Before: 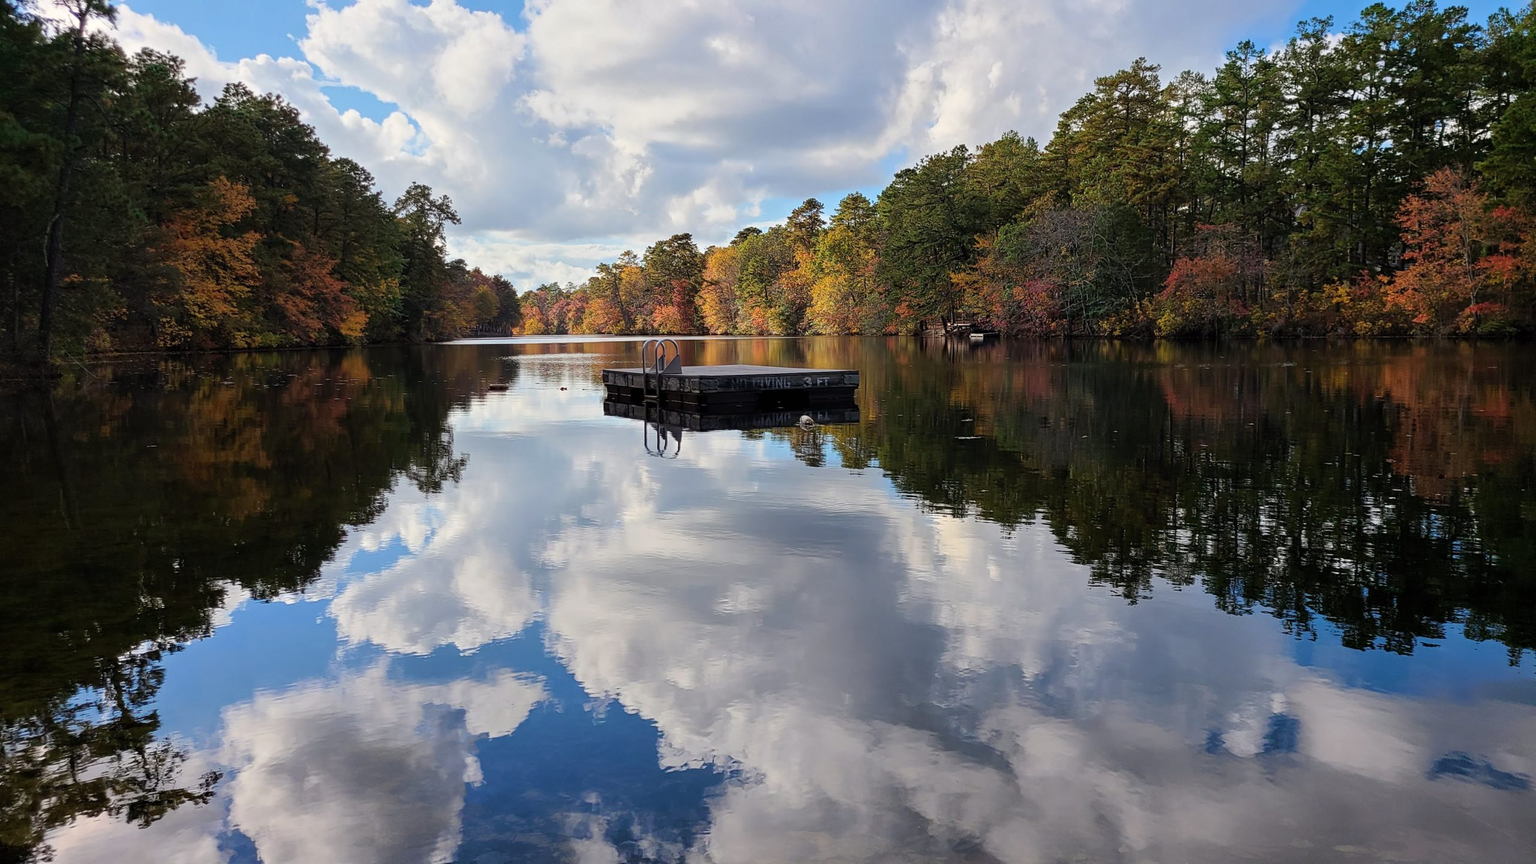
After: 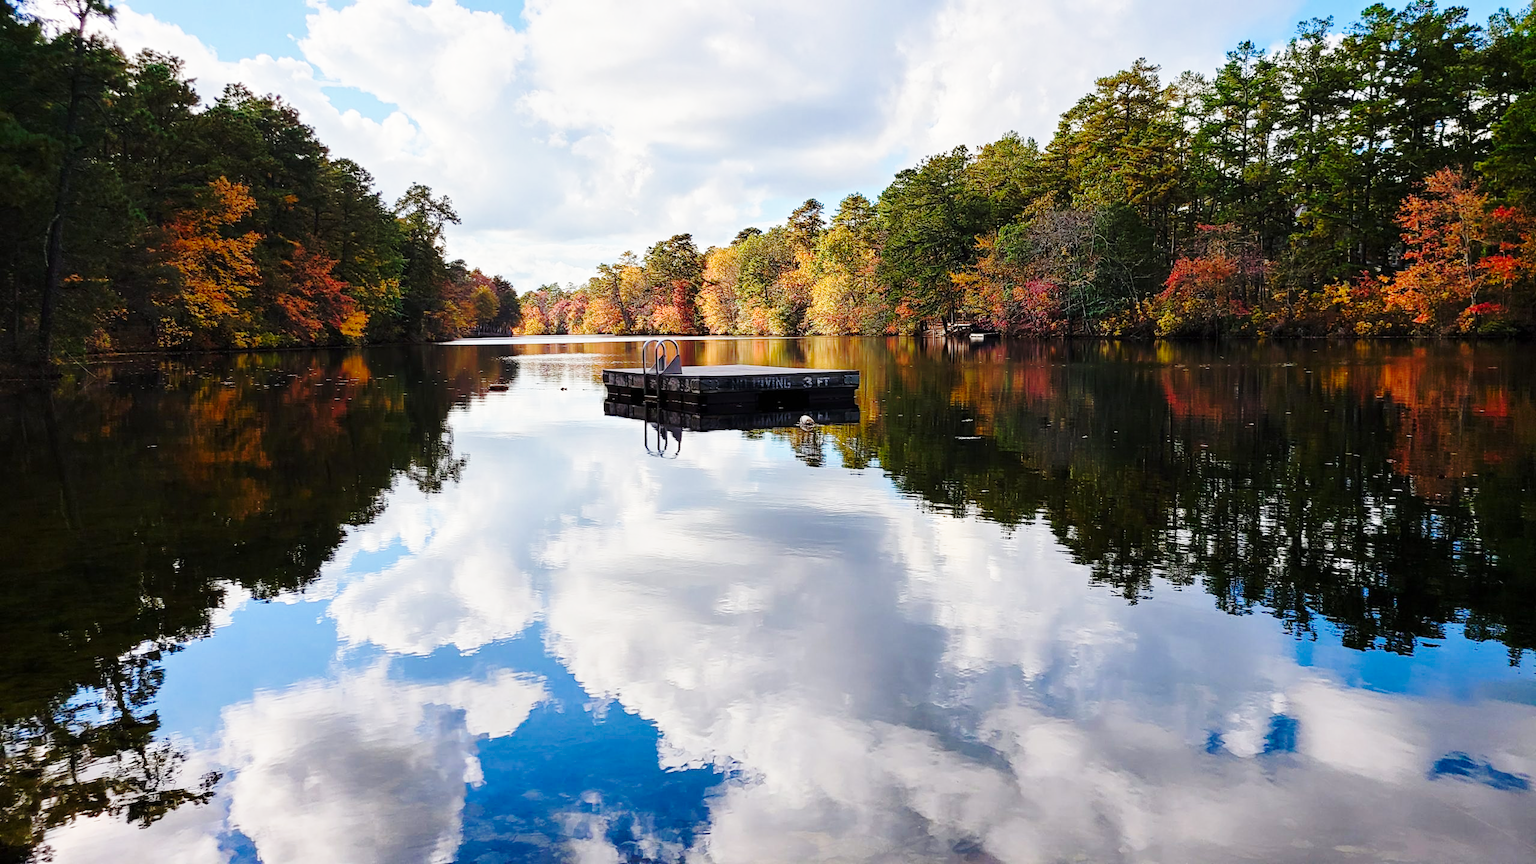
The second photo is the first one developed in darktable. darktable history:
base curve: curves: ch0 [(0, 0) (0.032, 0.037) (0.105, 0.228) (0.435, 0.76) (0.856, 0.983) (1, 1)], preserve colors none
color balance rgb: perceptual saturation grading › global saturation 0.075%, perceptual saturation grading › highlights -18.306%, perceptual saturation grading › mid-tones 6.941%, perceptual saturation grading › shadows 27.296%
